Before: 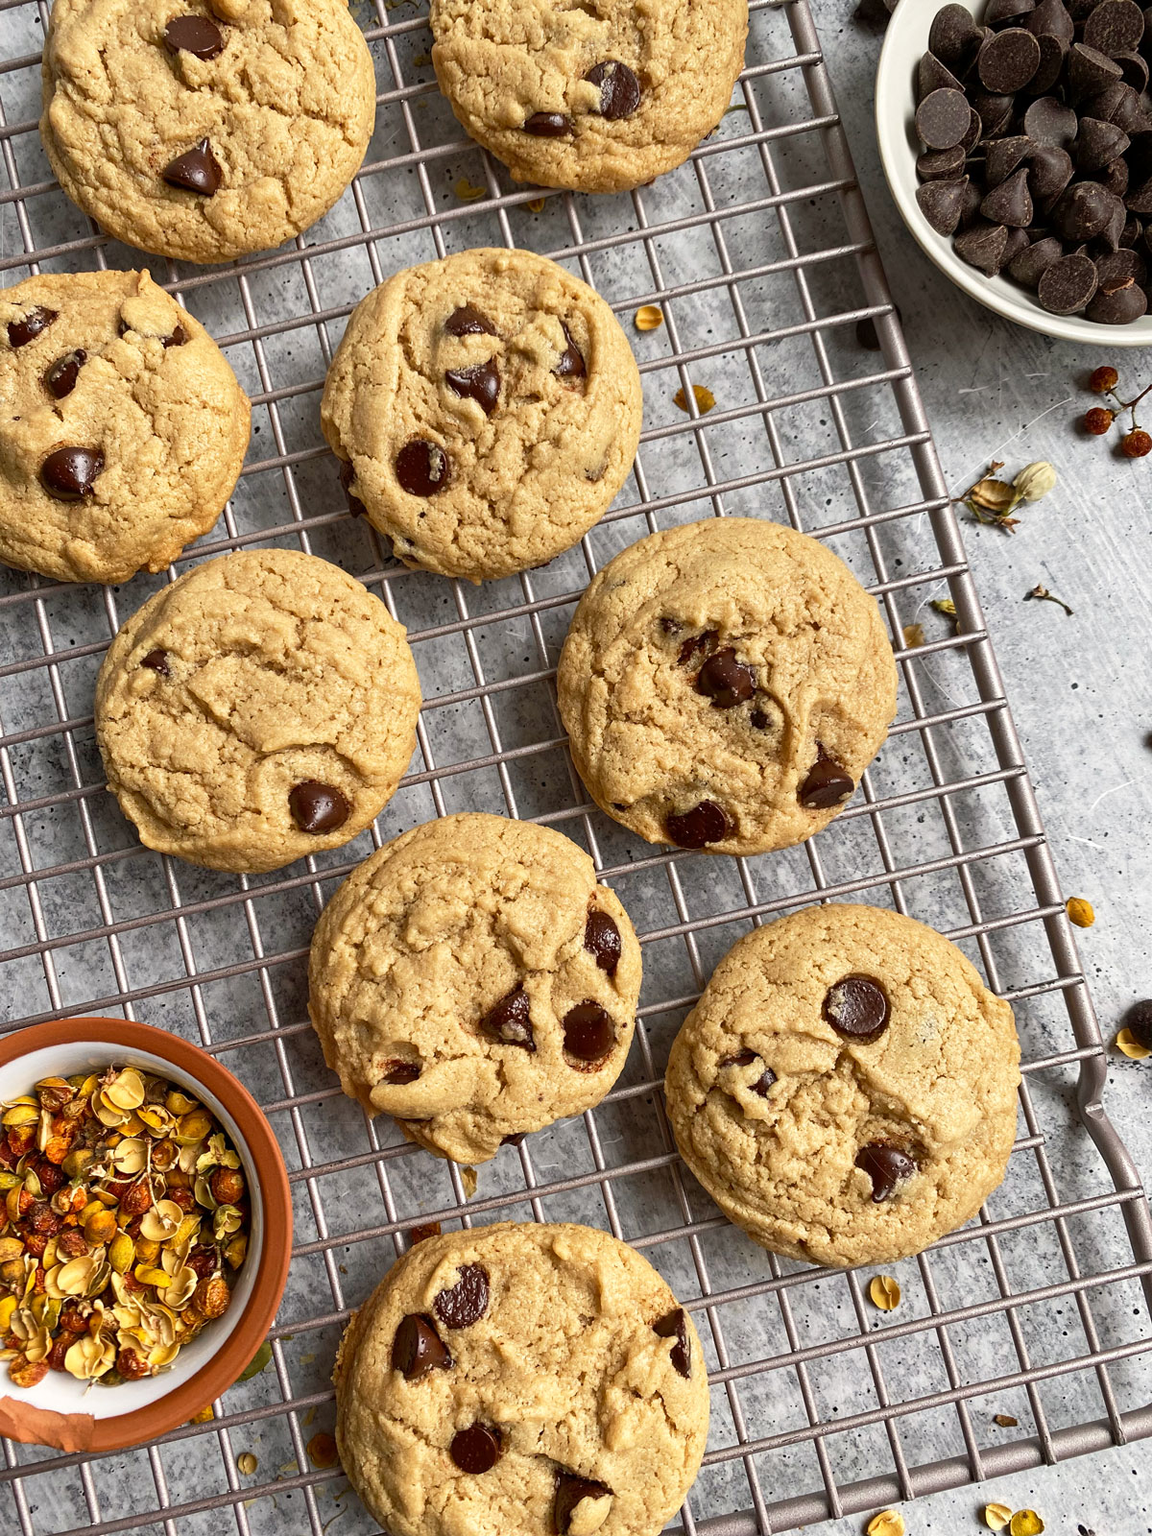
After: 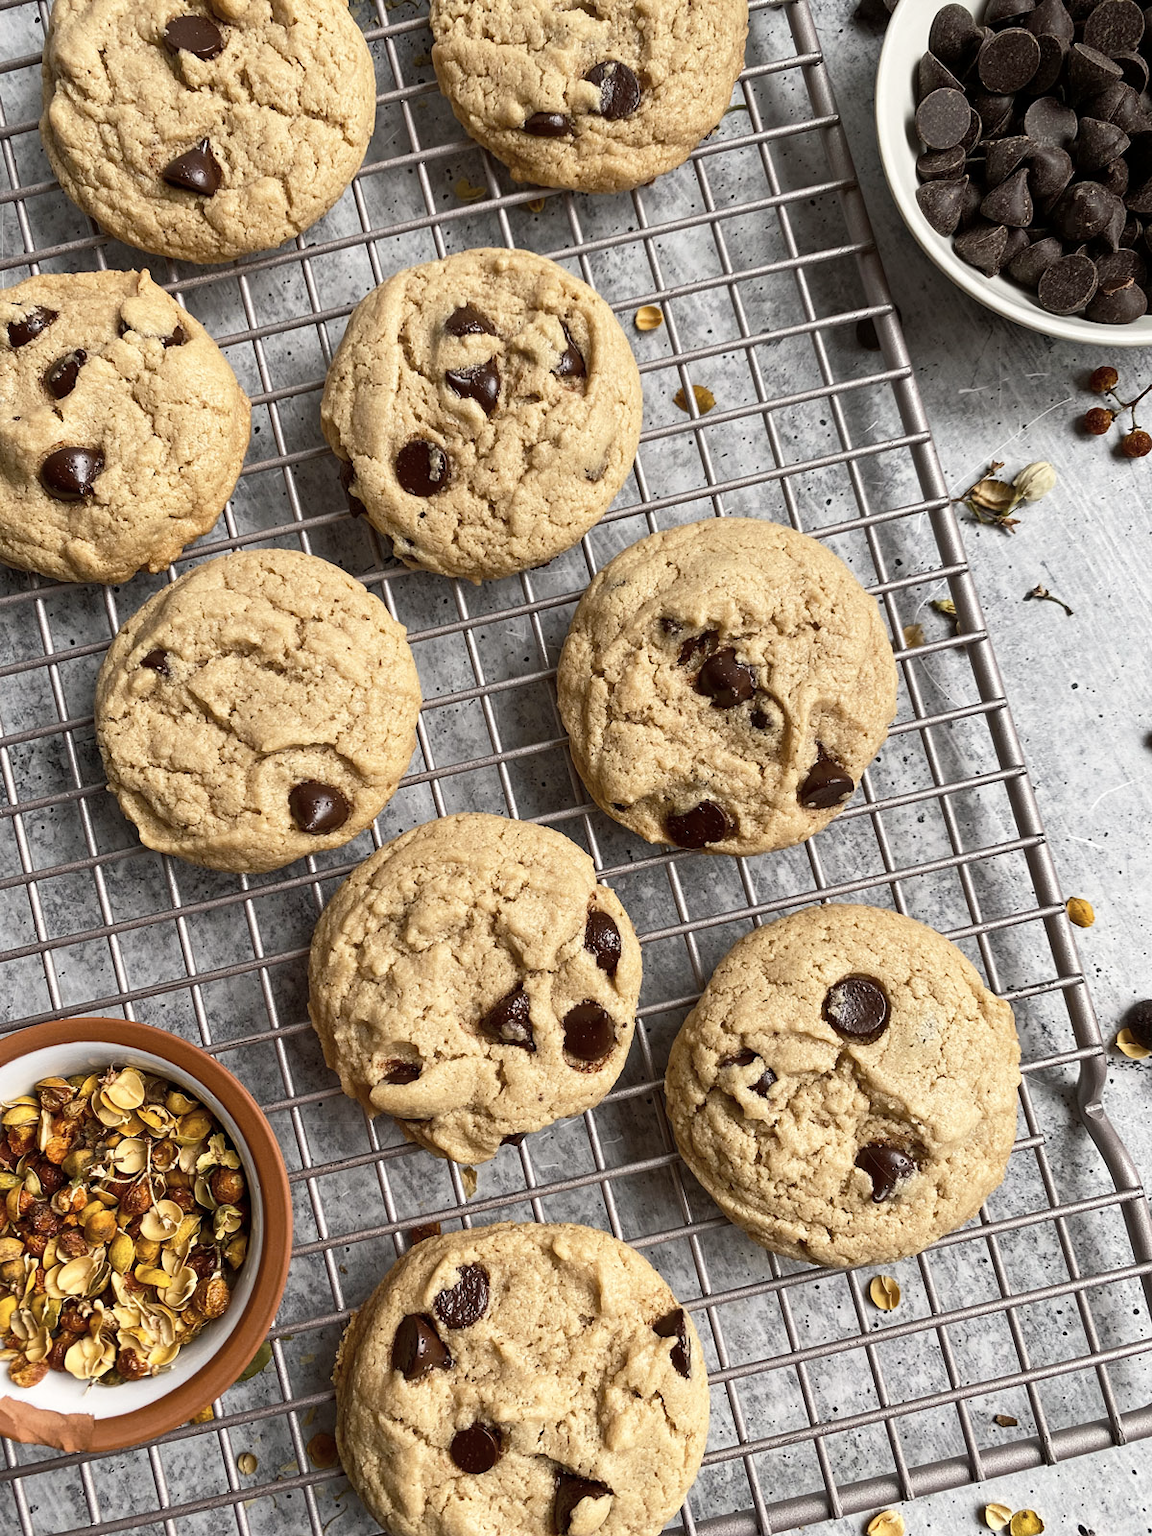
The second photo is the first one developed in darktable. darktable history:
contrast brightness saturation: contrast 0.1, saturation -0.36
color balance: output saturation 110%
